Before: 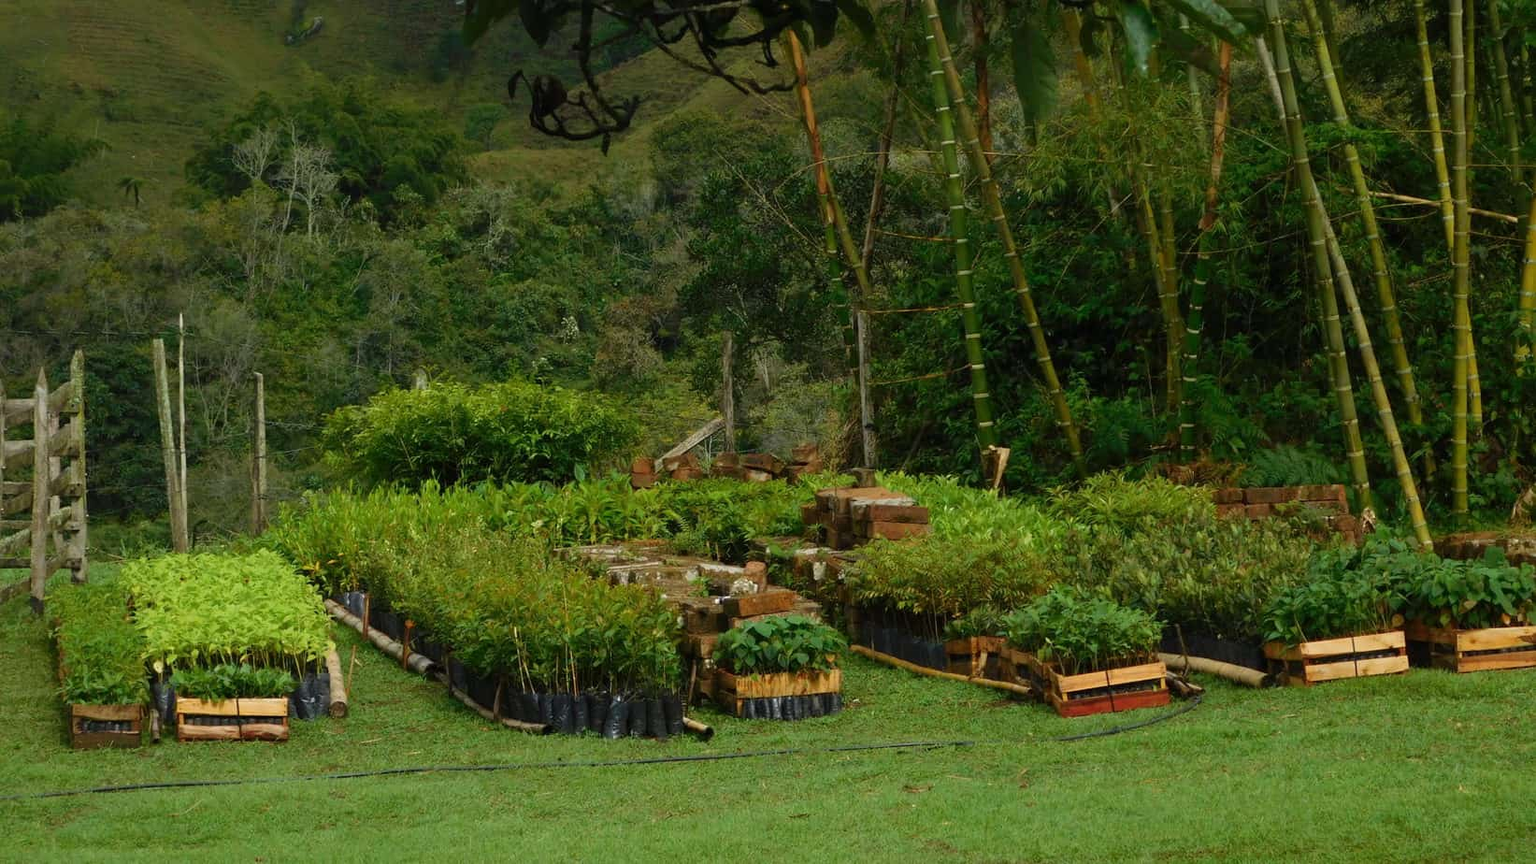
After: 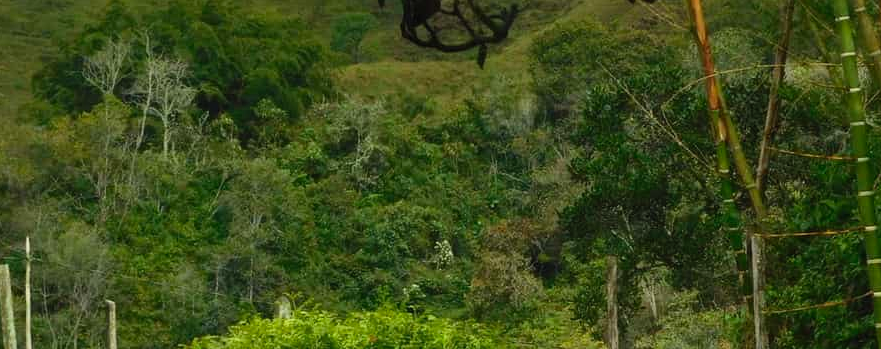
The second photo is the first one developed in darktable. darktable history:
contrast brightness saturation: contrast 0.2, brightness 0.16, saturation 0.22
crop: left 10.121%, top 10.631%, right 36.218%, bottom 51.526%
